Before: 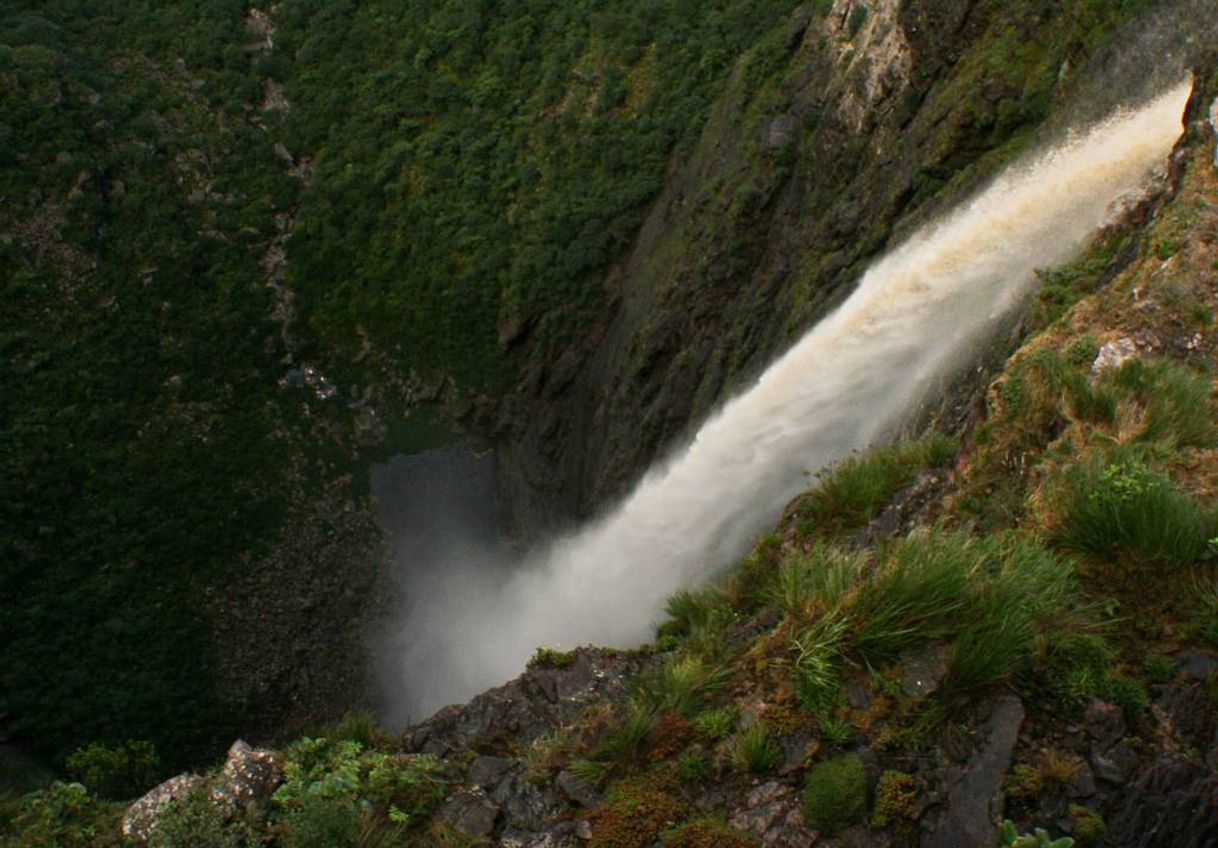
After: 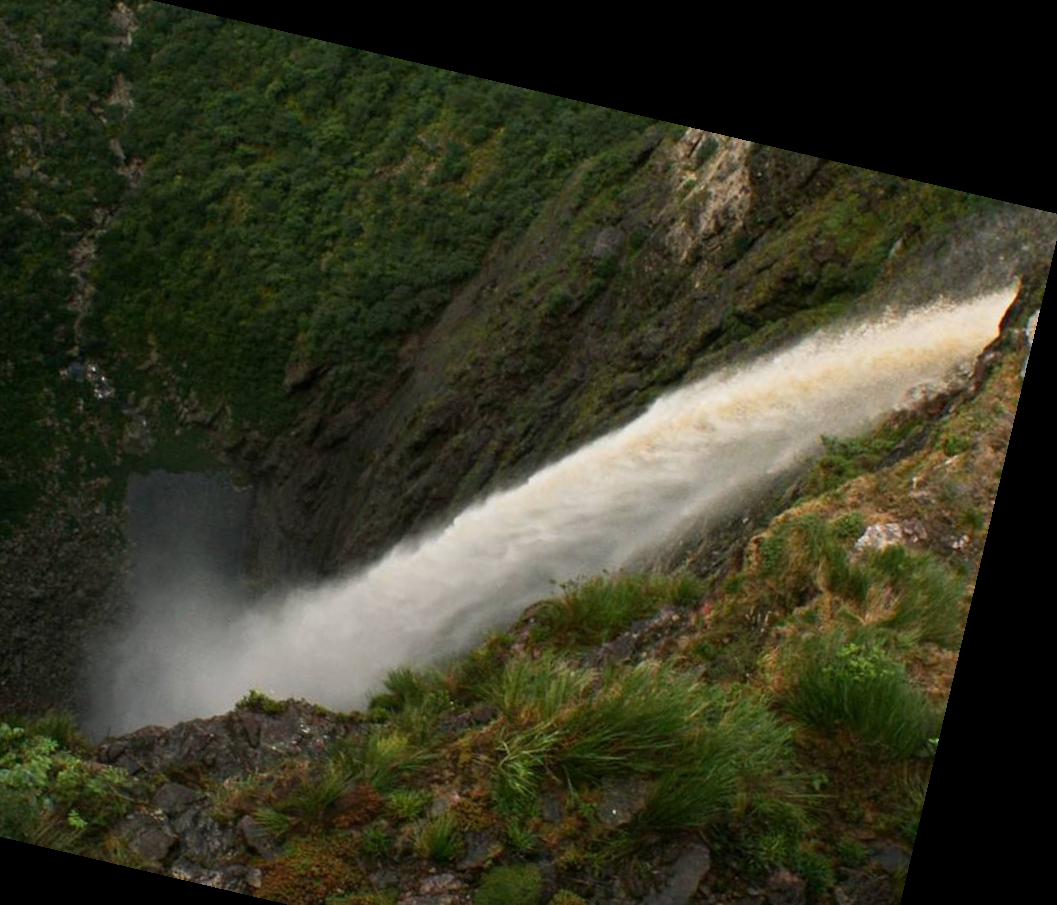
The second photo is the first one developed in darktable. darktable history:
crop: left 23.095%, top 5.827%, bottom 11.854%
rotate and perspective: rotation 13.27°, automatic cropping off
